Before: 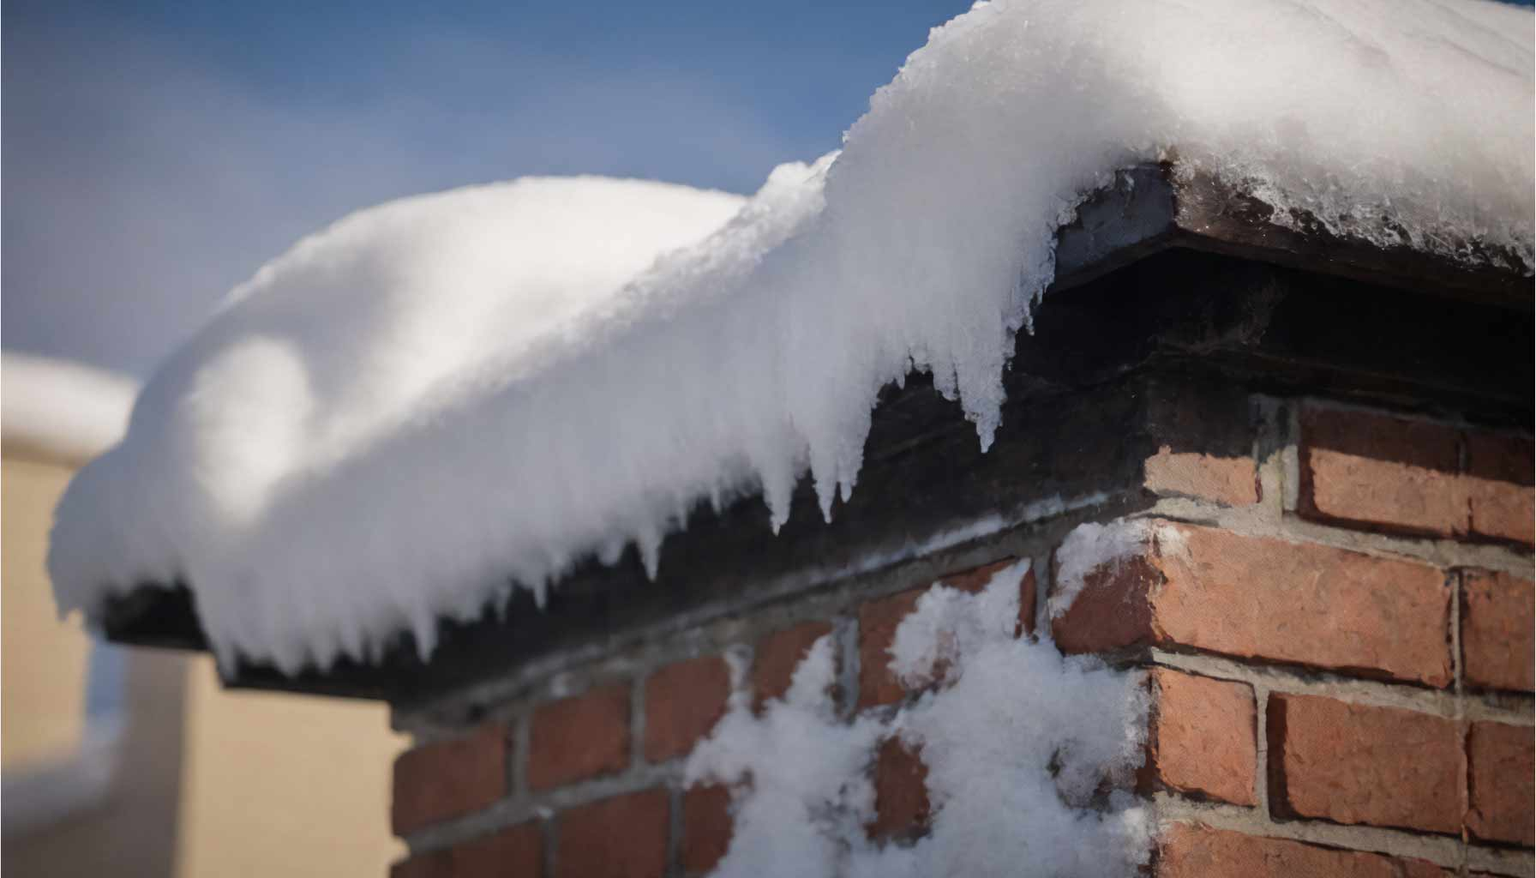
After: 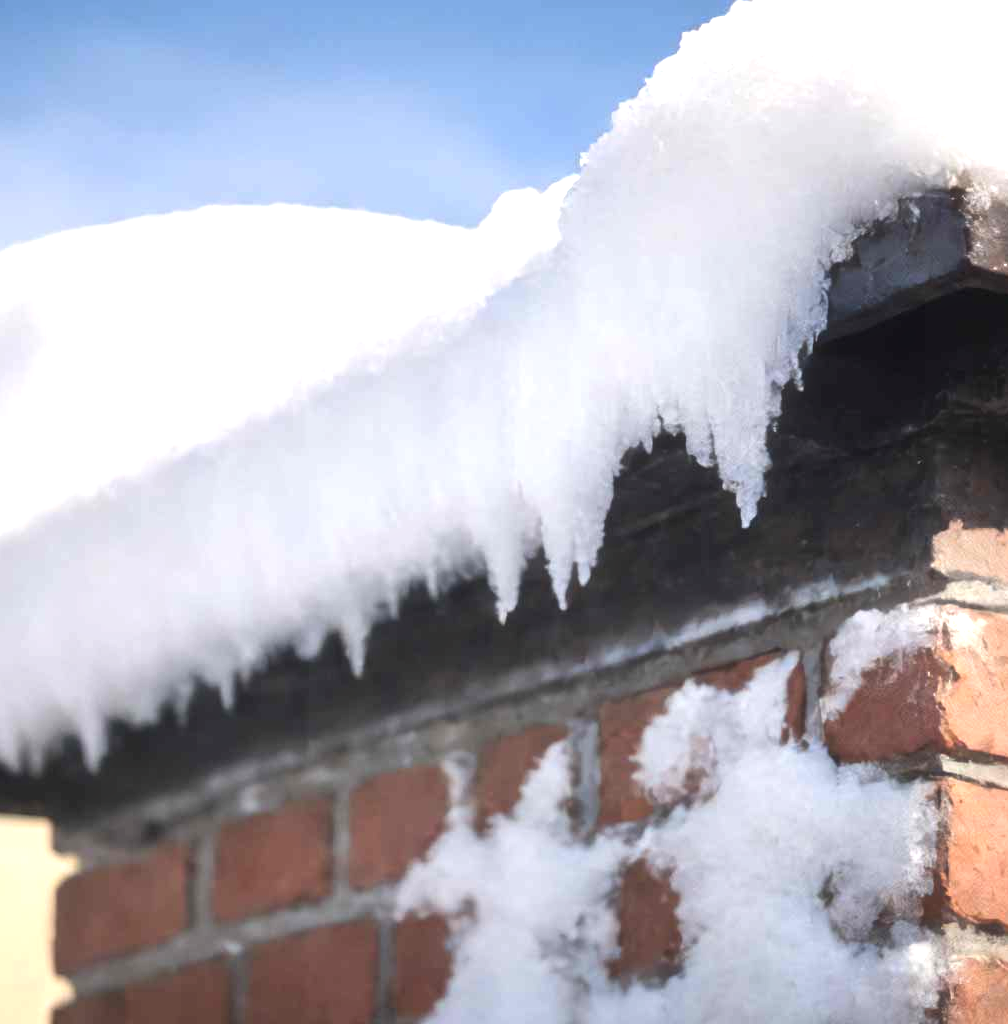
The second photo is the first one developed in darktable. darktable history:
haze removal: strength -0.09, distance 0.358, compatibility mode true, adaptive false
exposure: black level correction 0, exposure 1.3 EV, compensate highlight preservation false
crop and rotate: left 22.516%, right 21.234%
